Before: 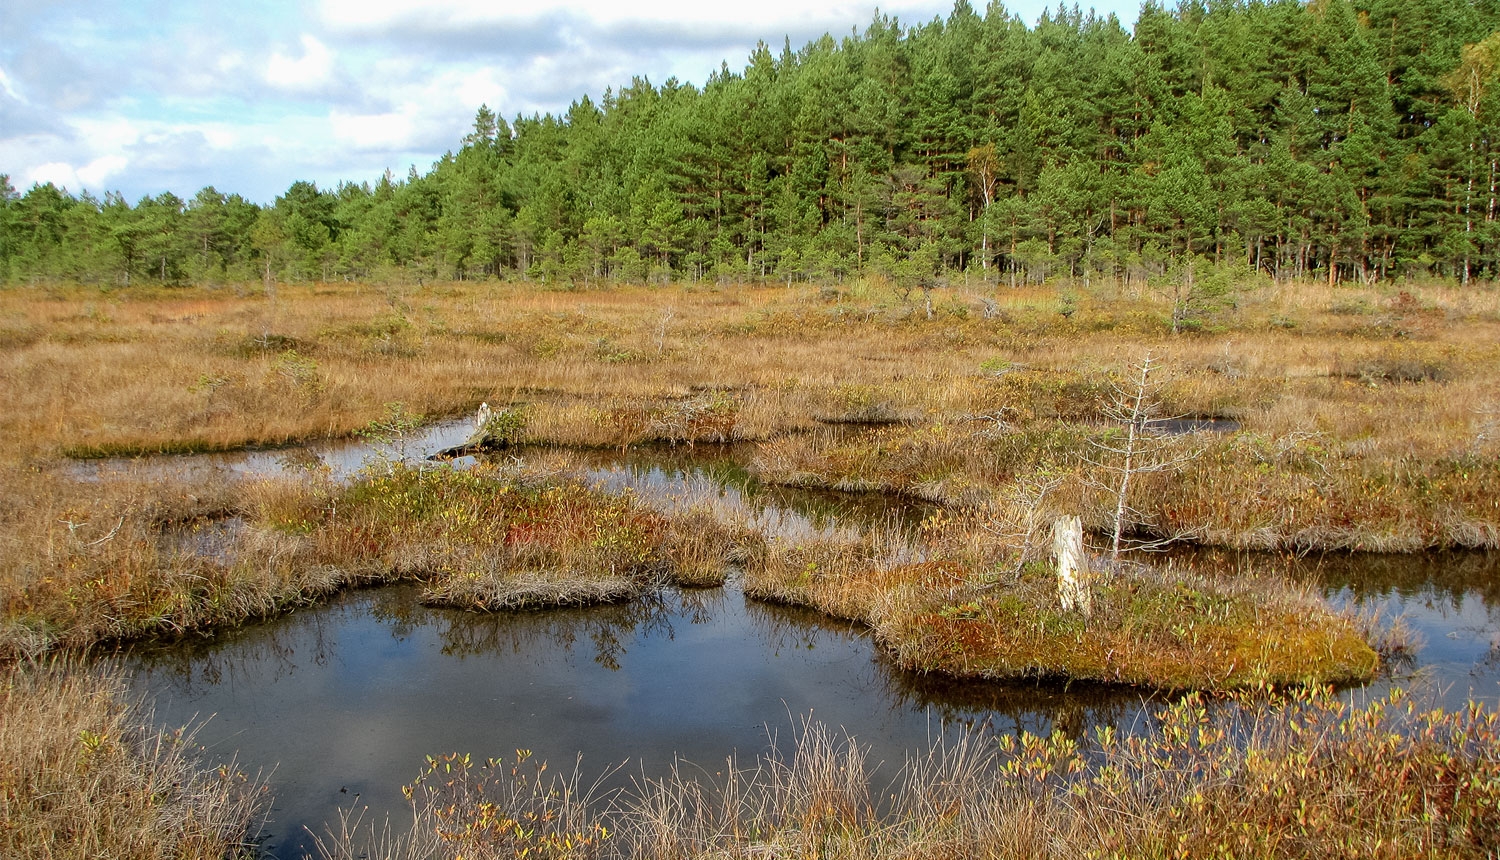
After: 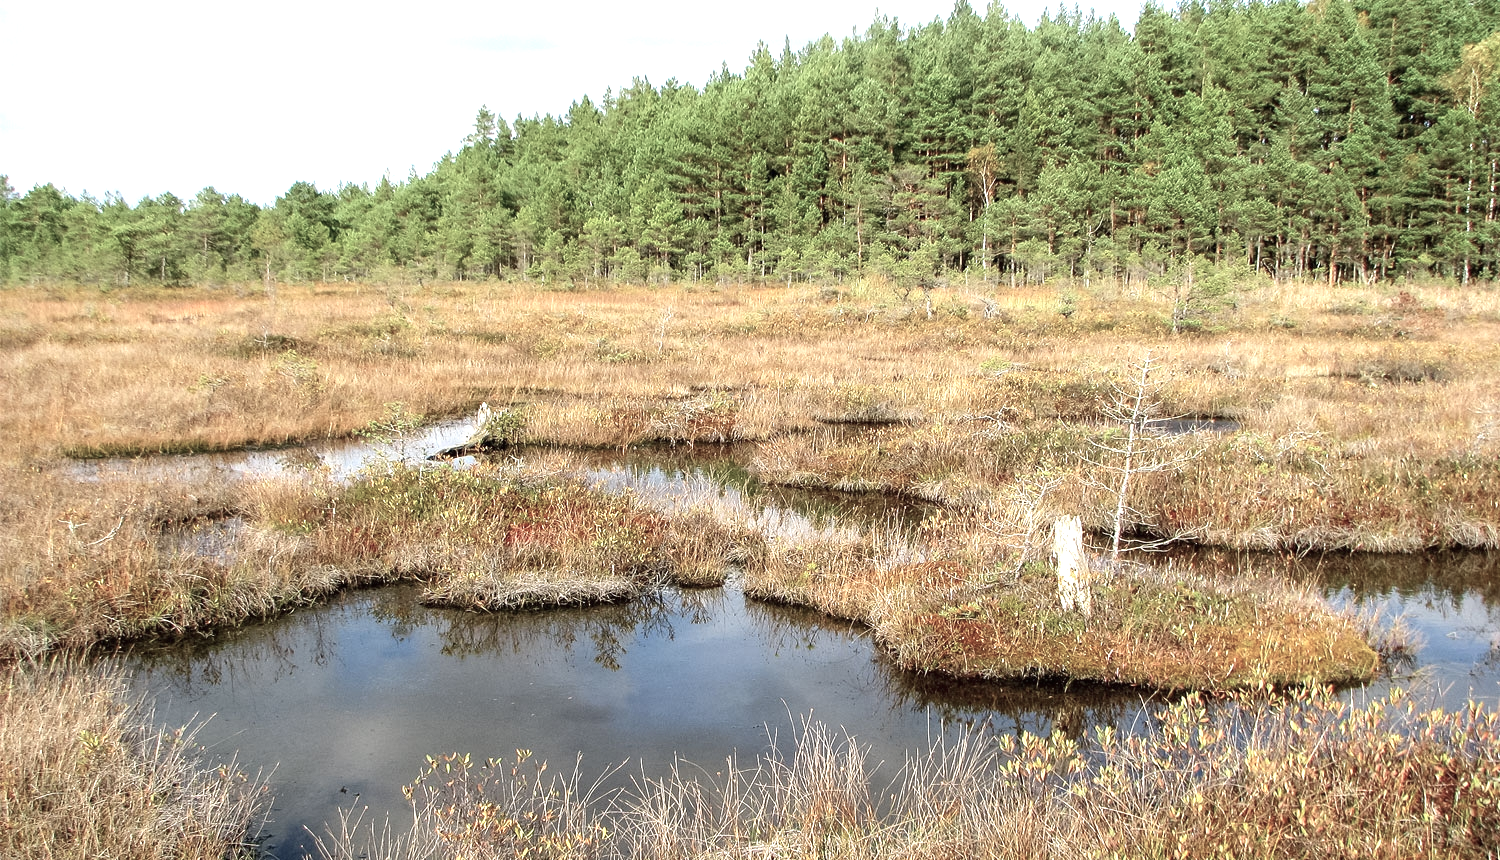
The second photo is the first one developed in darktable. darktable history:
exposure: black level correction 0, exposure 1 EV, compensate exposure bias true, compensate highlight preservation false
color balance: input saturation 100.43%, contrast fulcrum 14.22%, output saturation 70.41%
